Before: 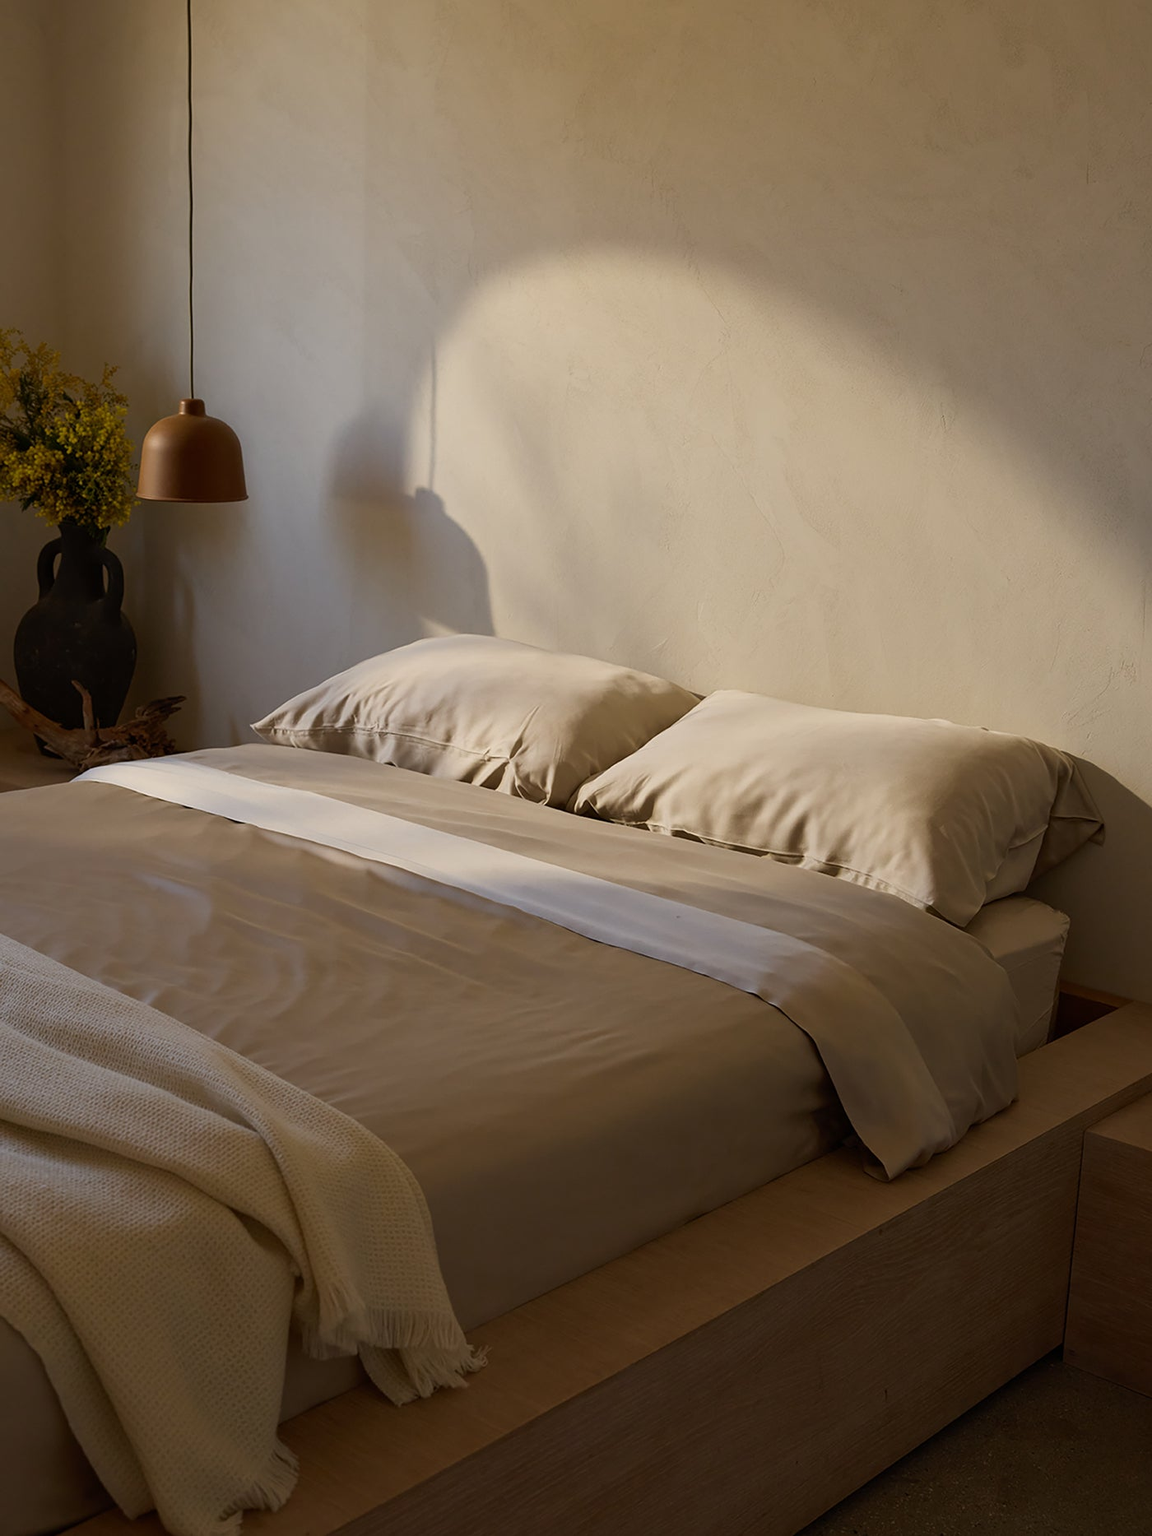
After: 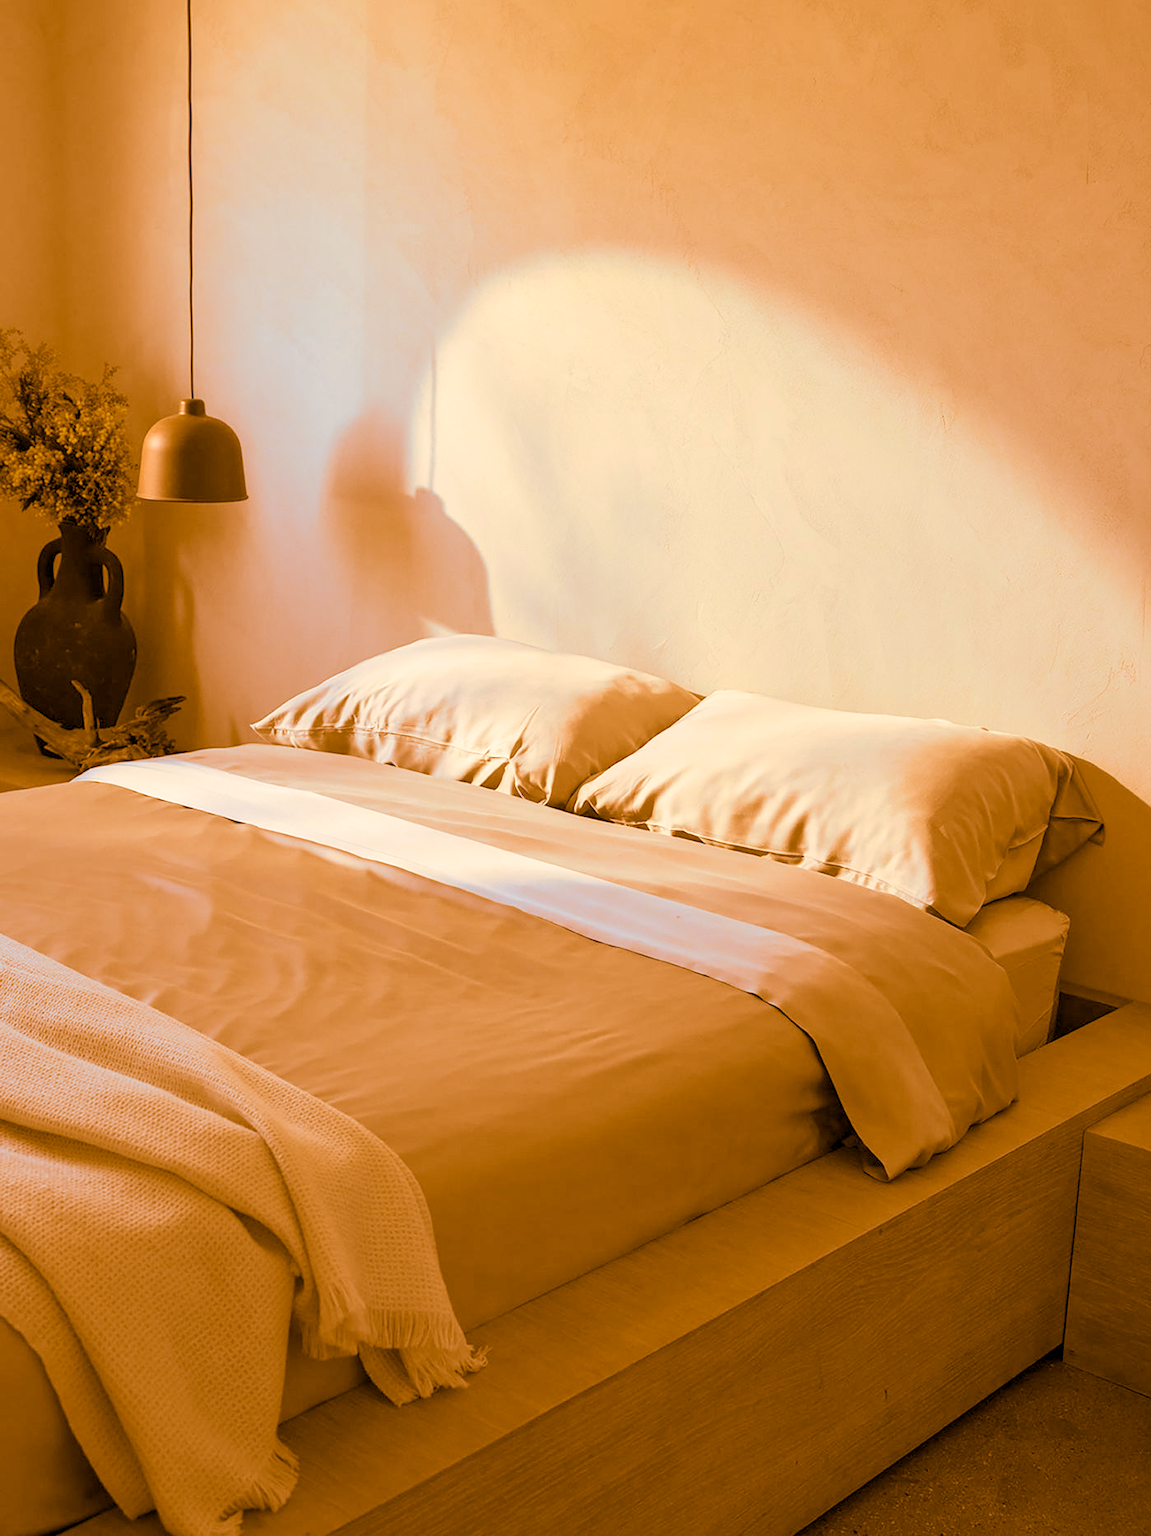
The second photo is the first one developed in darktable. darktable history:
exposure: black level correction 0, exposure 1.2 EV, compensate highlight preservation false
global tonemap: drago (0.7, 100)
local contrast: detail 130%
split-toning: shadows › hue 26°, shadows › saturation 0.92, highlights › hue 40°, highlights › saturation 0.92, balance -63, compress 0%
